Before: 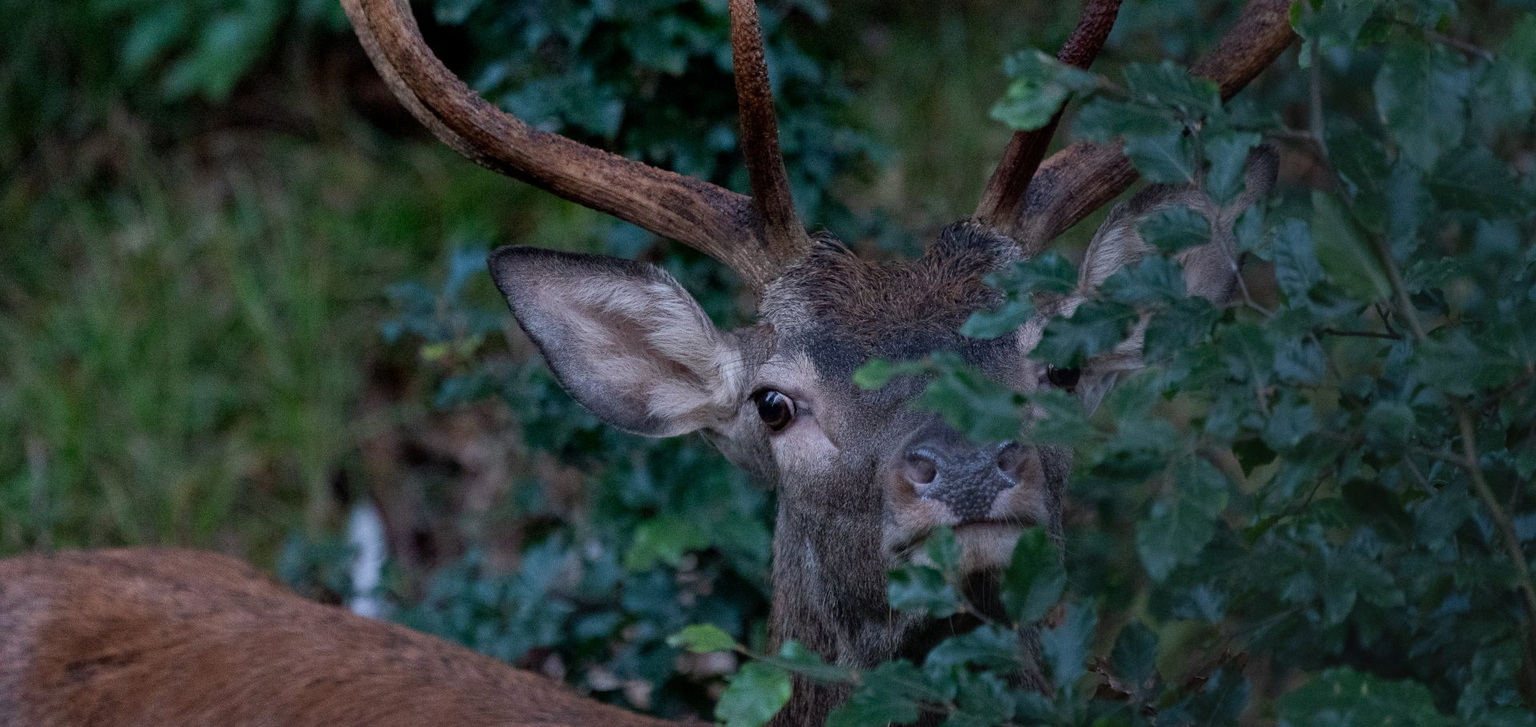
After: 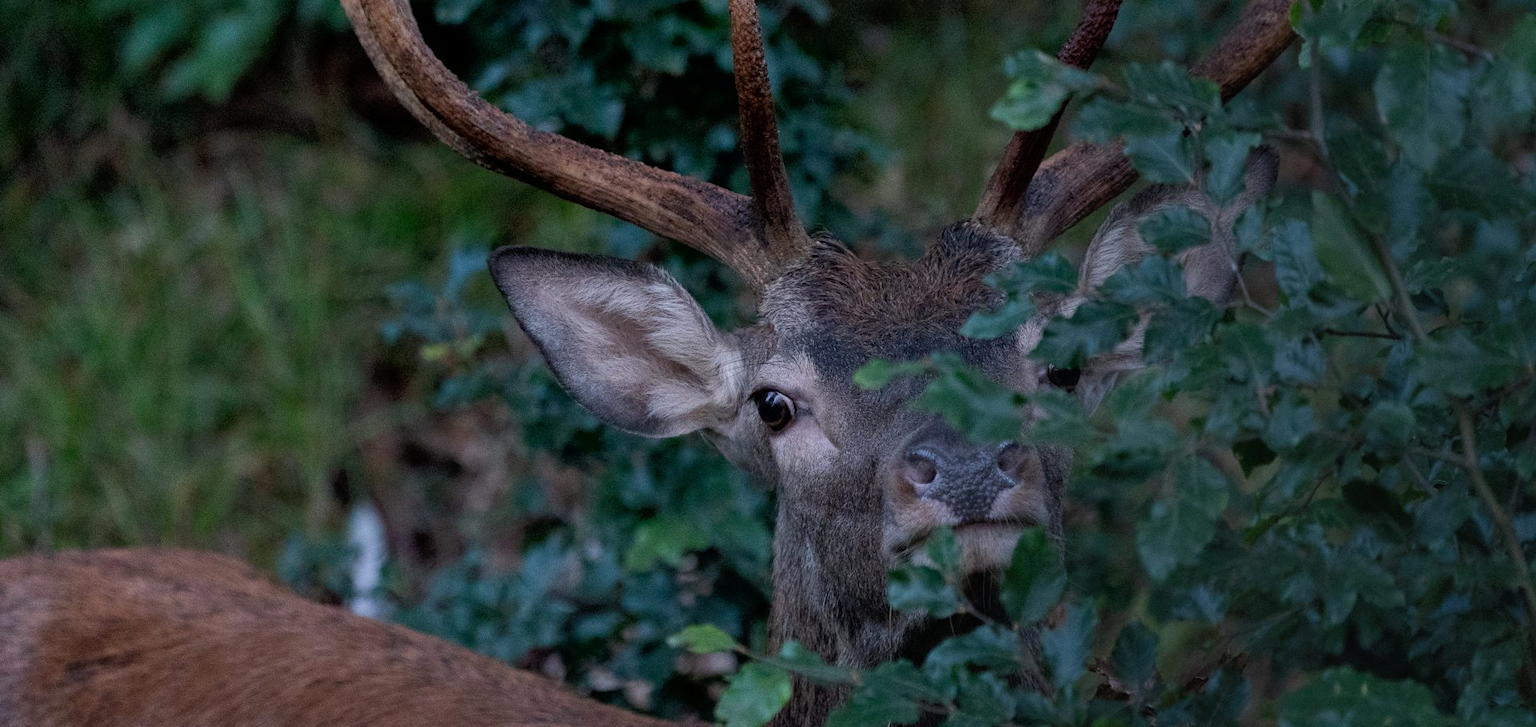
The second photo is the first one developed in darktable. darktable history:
tone equalizer: -8 EV -0.562 EV, edges refinement/feathering 500, mask exposure compensation -1.57 EV, preserve details no
